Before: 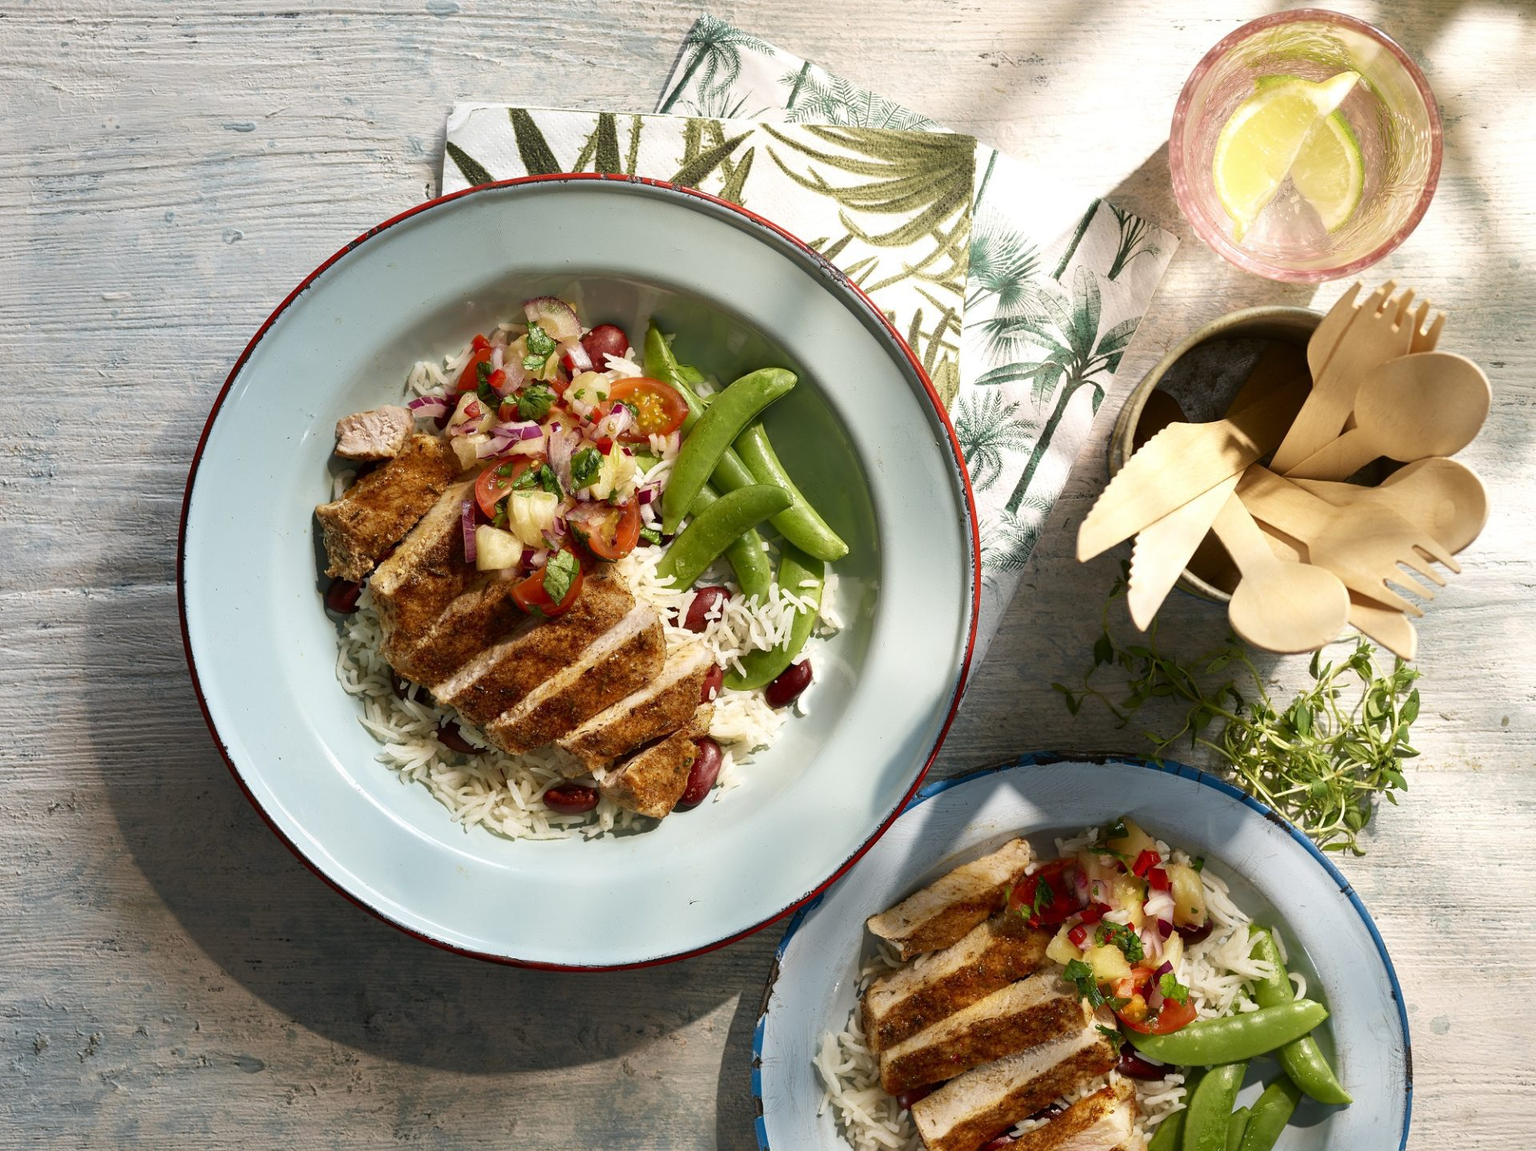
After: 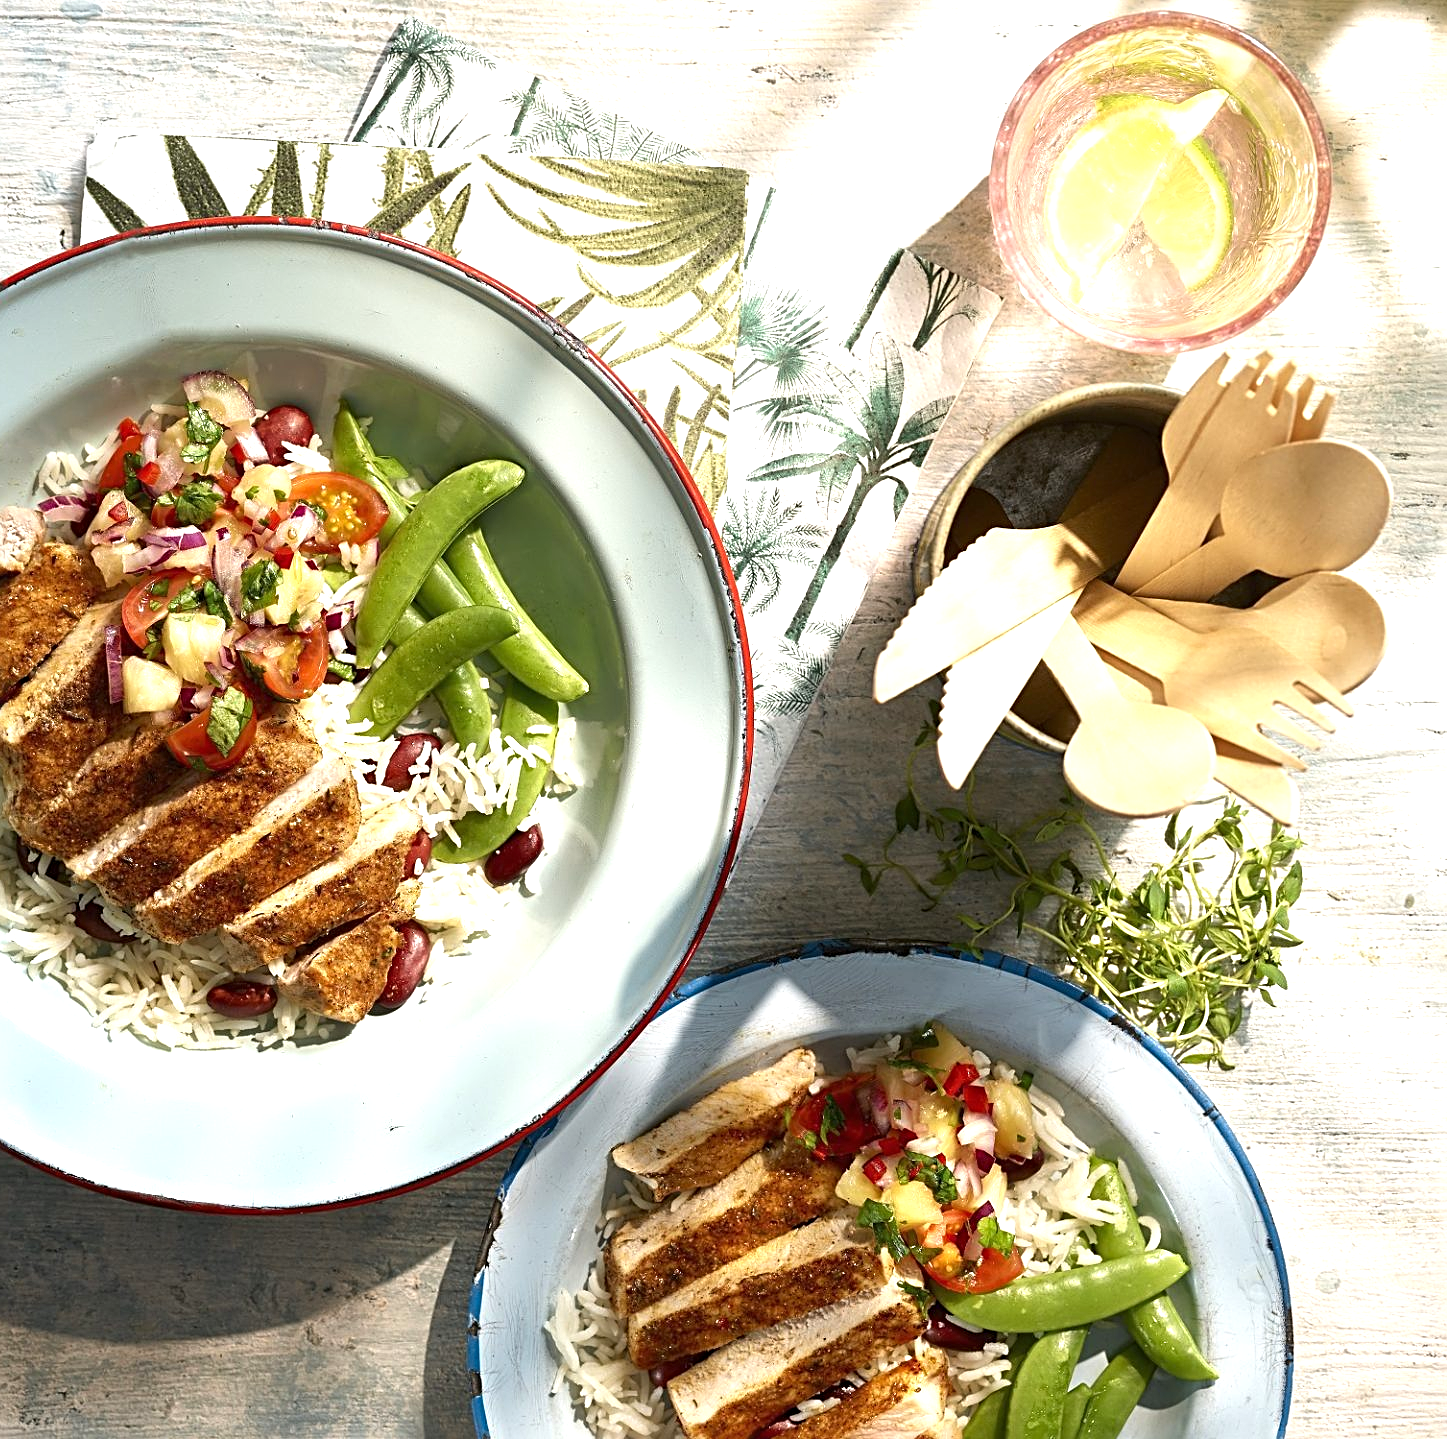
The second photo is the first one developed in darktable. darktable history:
exposure: black level correction 0, exposure 0.7 EV, compensate exposure bias true, compensate highlight preservation false
crop and rotate: left 24.6%
sharpen: radius 3.119
white balance: emerald 1
